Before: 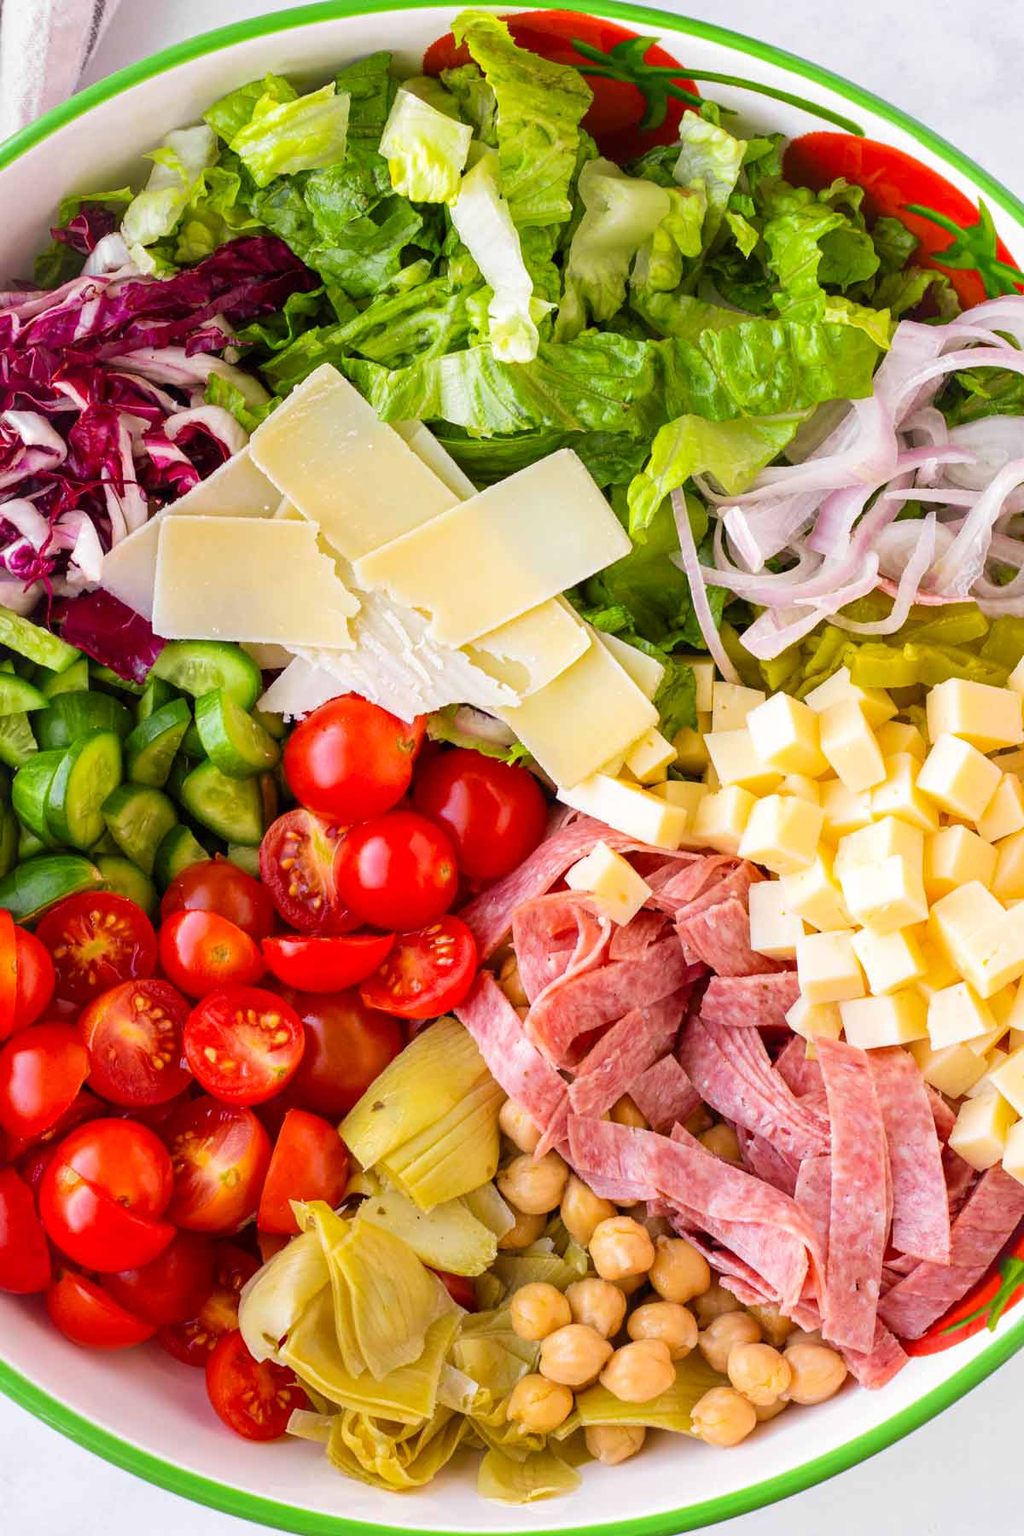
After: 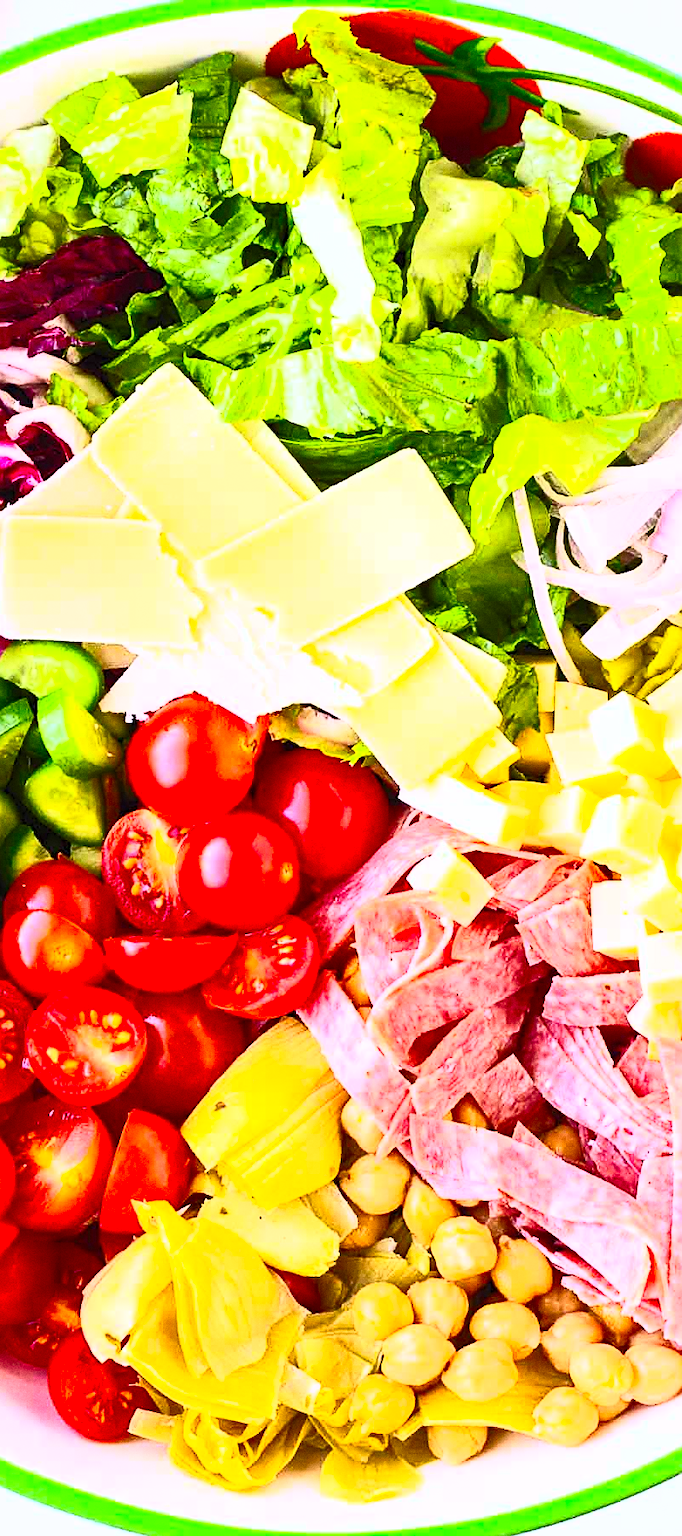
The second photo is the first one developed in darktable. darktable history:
sharpen: on, module defaults
white balance: red 0.984, blue 1.059
grain: on, module defaults
crop and rotate: left 15.446%, right 17.836%
contrast brightness saturation: contrast 0.83, brightness 0.59, saturation 0.59
